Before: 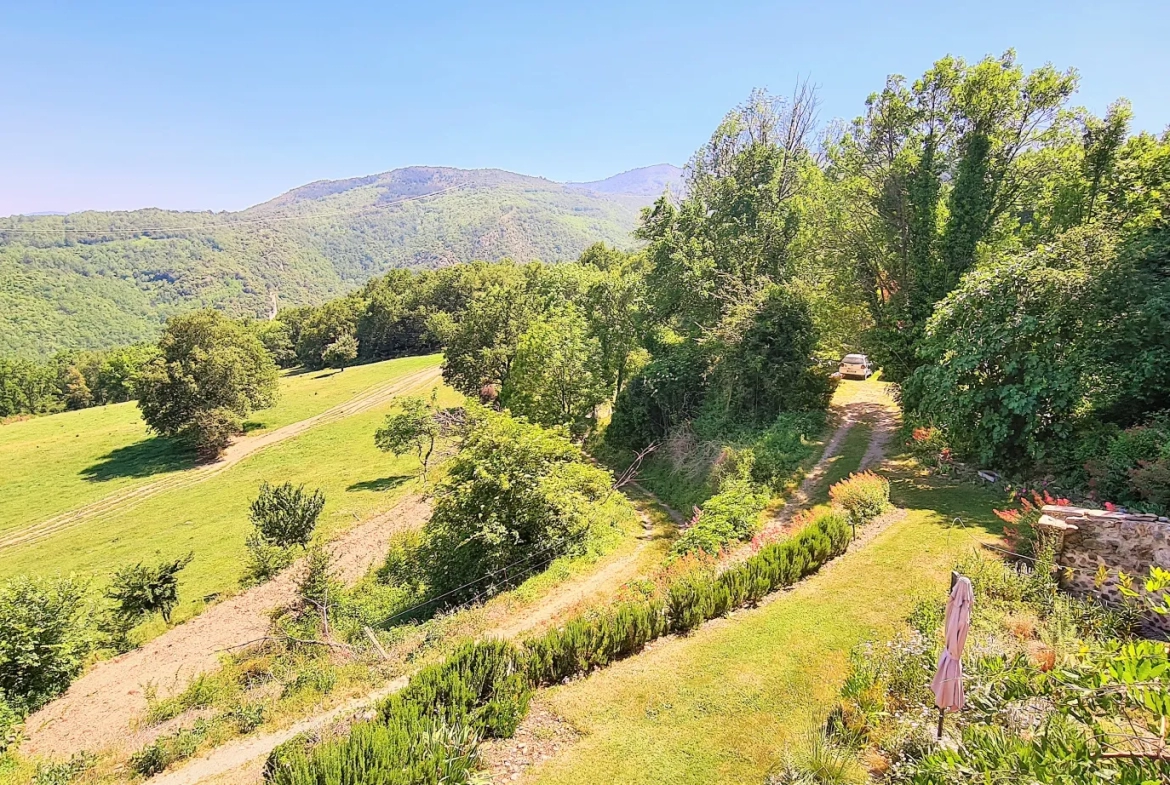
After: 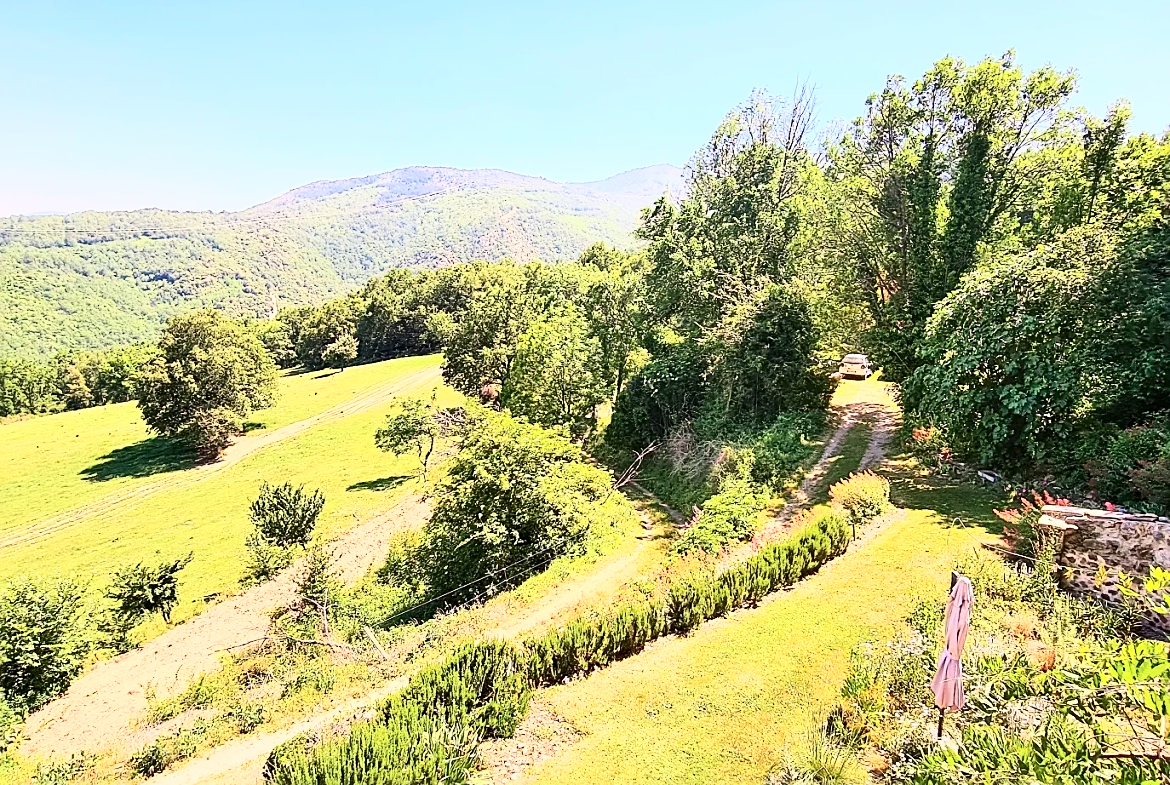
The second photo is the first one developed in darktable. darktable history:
contrast brightness saturation: contrast 0.28
sharpen: on, module defaults
base curve: curves: ch0 [(0, 0) (0.666, 0.806) (1, 1)]
